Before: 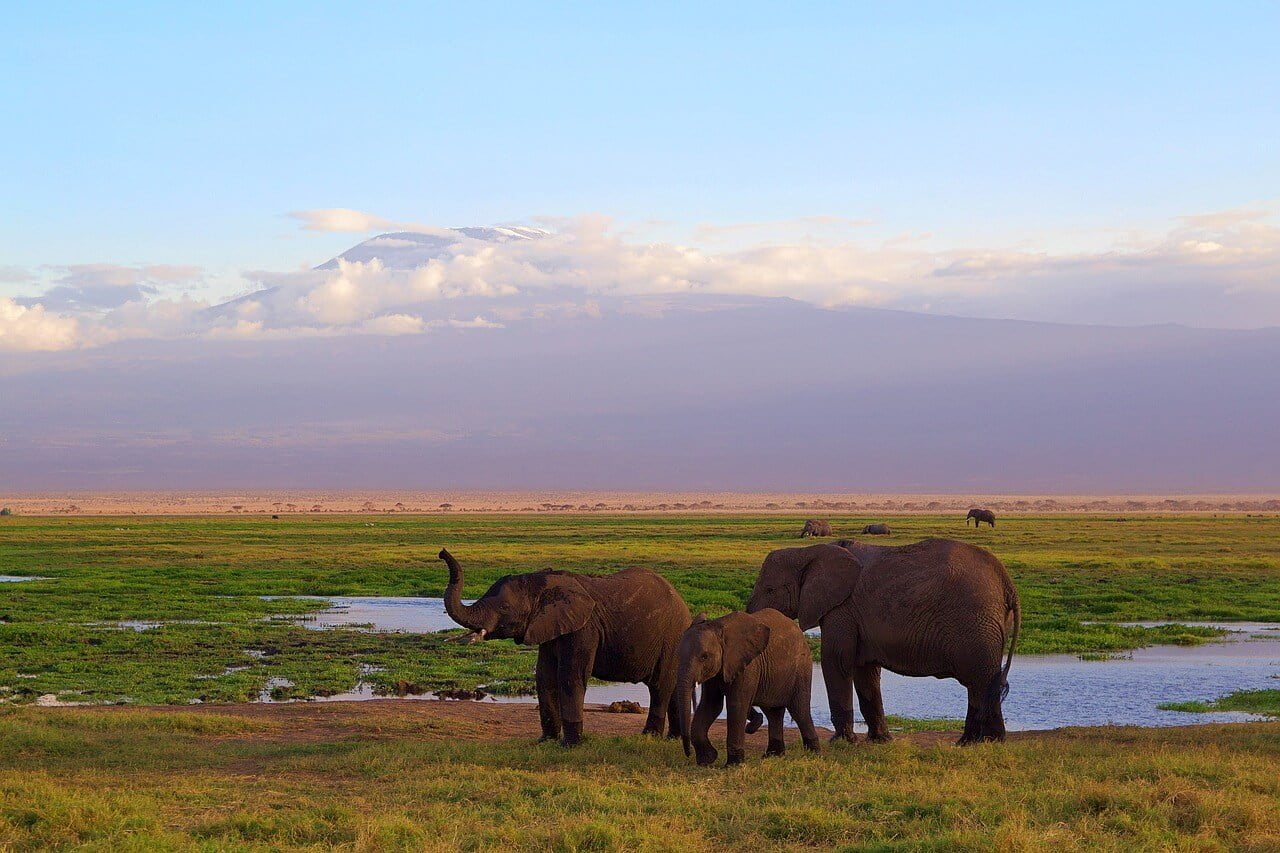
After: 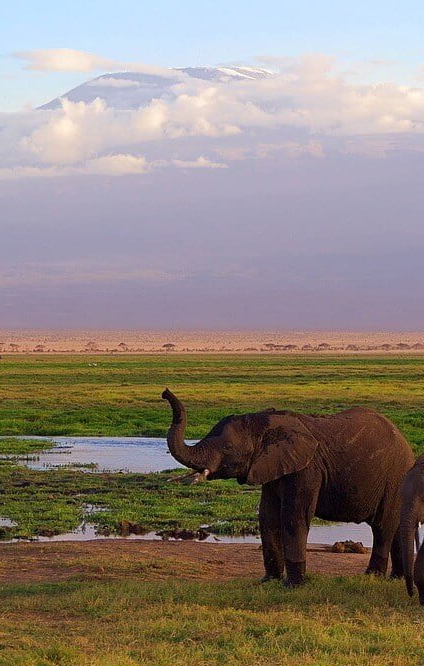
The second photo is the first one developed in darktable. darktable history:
crop and rotate: left 21.716%, top 18.844%, right 45.109%, bottom 2.98%
